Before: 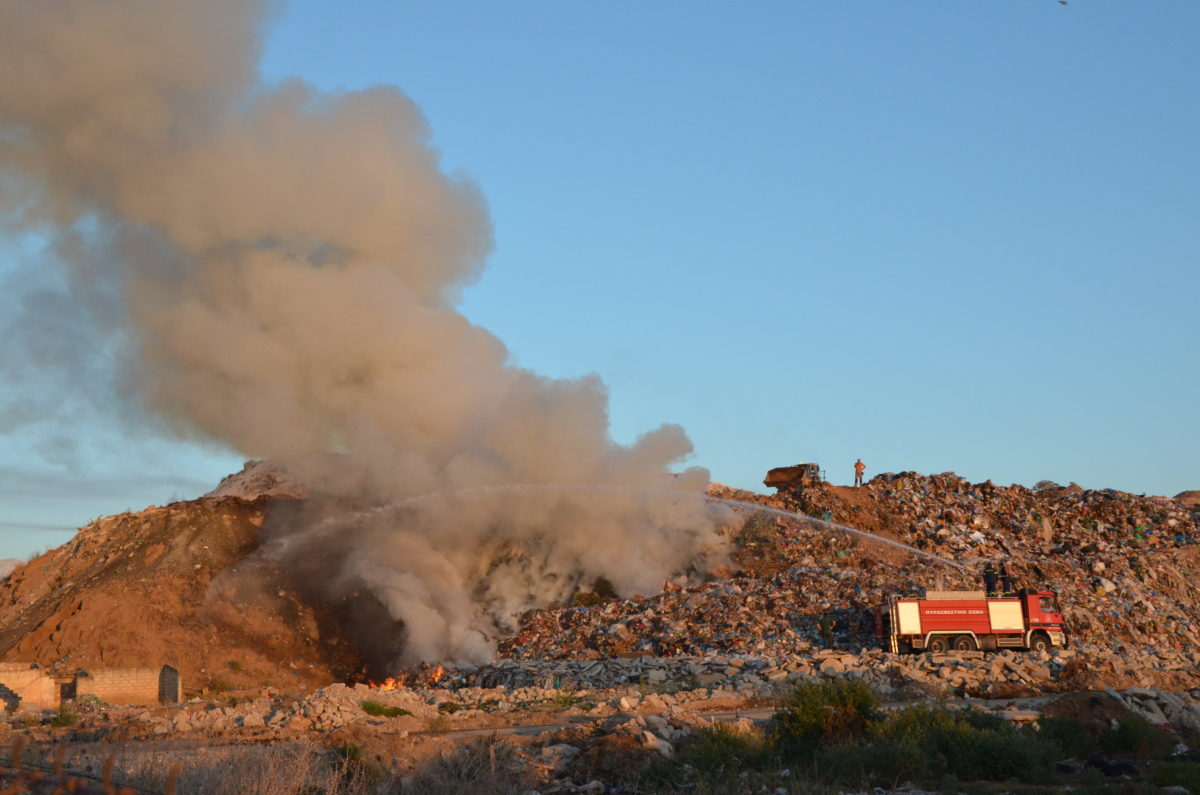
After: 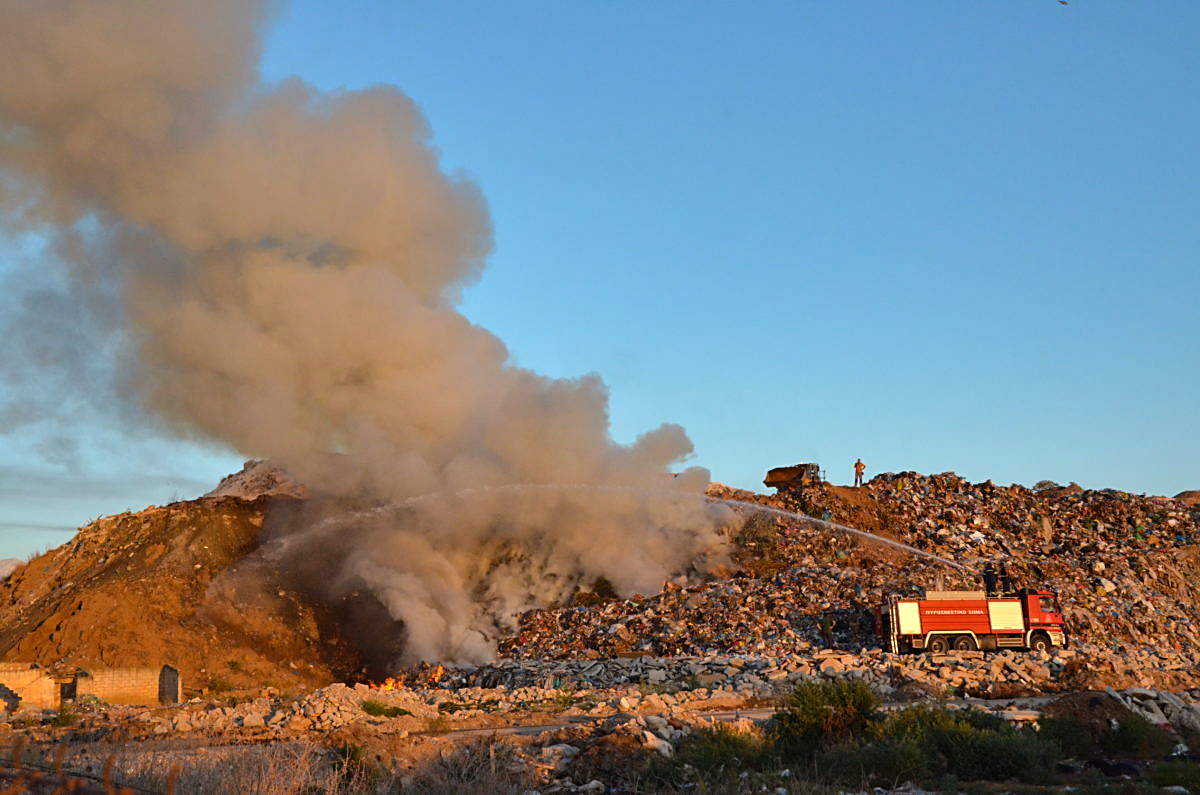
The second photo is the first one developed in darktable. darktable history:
color balance rgb: power › chroma 0.279%, power › hue 23.48°, perceptual saturation grading › global saturation 19.51%, contrast 14.409%
sharpen: on, module defaults
shadows and highlights: soften with gaussian
tone equalizer: edges refinement/feathering 500, mask exposure compensation -1.57 EV, preserve details no
